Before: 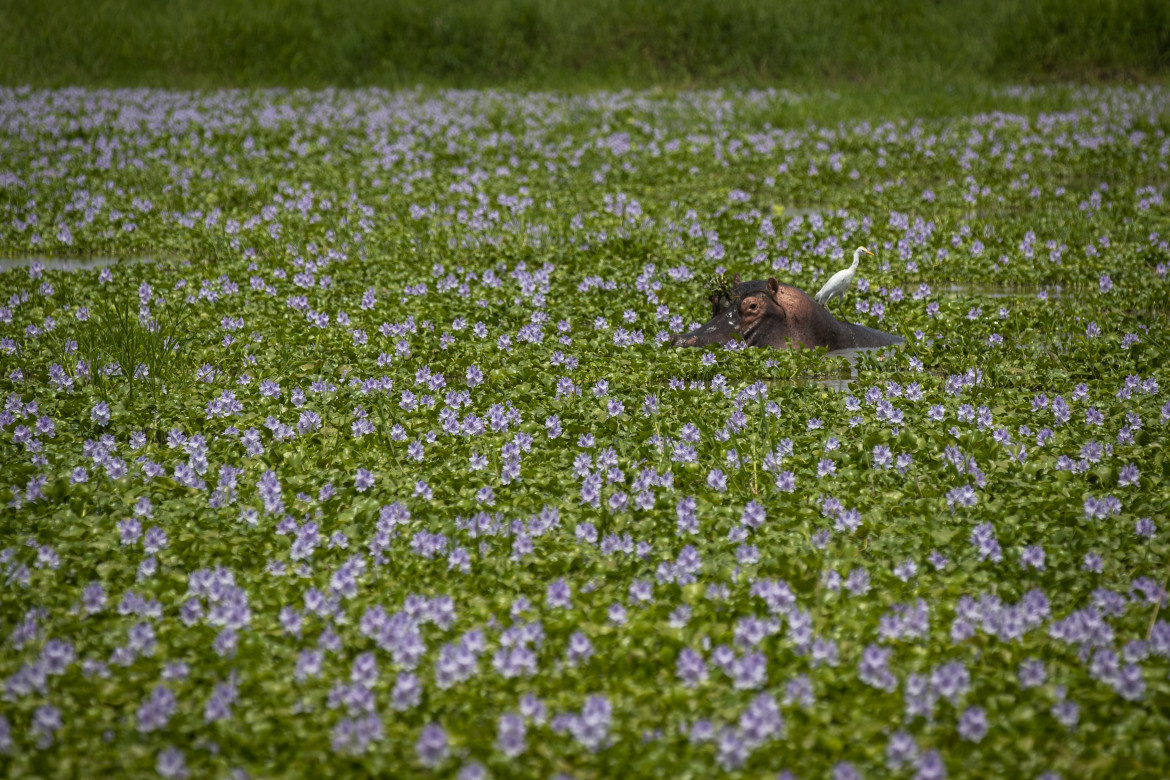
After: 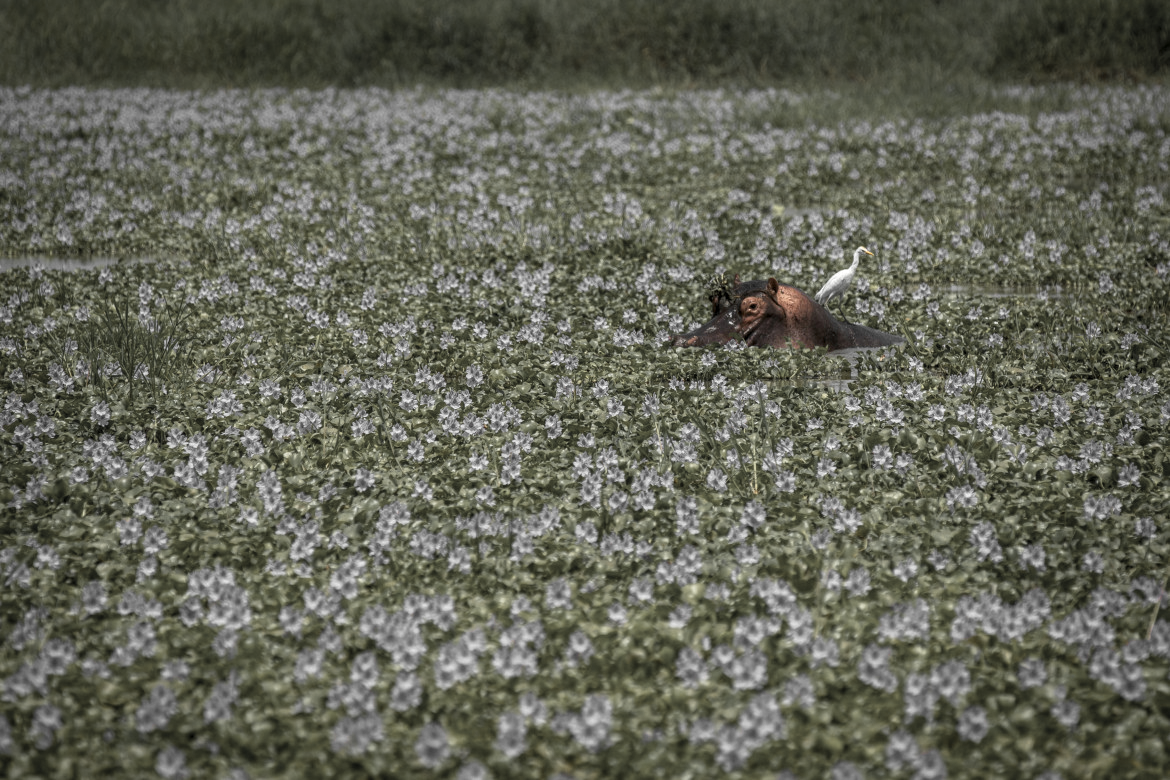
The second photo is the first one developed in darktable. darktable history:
color zones: curves: ch0 [(0, 0.447) (0.184, 0.543) (0.323, 0.476) (0.429, 0.445) (0.571, 0.443) (0.714, 0.451) (0.857, 0.452) (1, 0.447)]; ch1 [(0, 0.464) (0.176, 0.46) (0.287, 0.177) (0.429, 0.002) (0.571, 0) (0.714, 0) (0.857, 0) (1, 0.464)]
local contrast: on, module defaults
